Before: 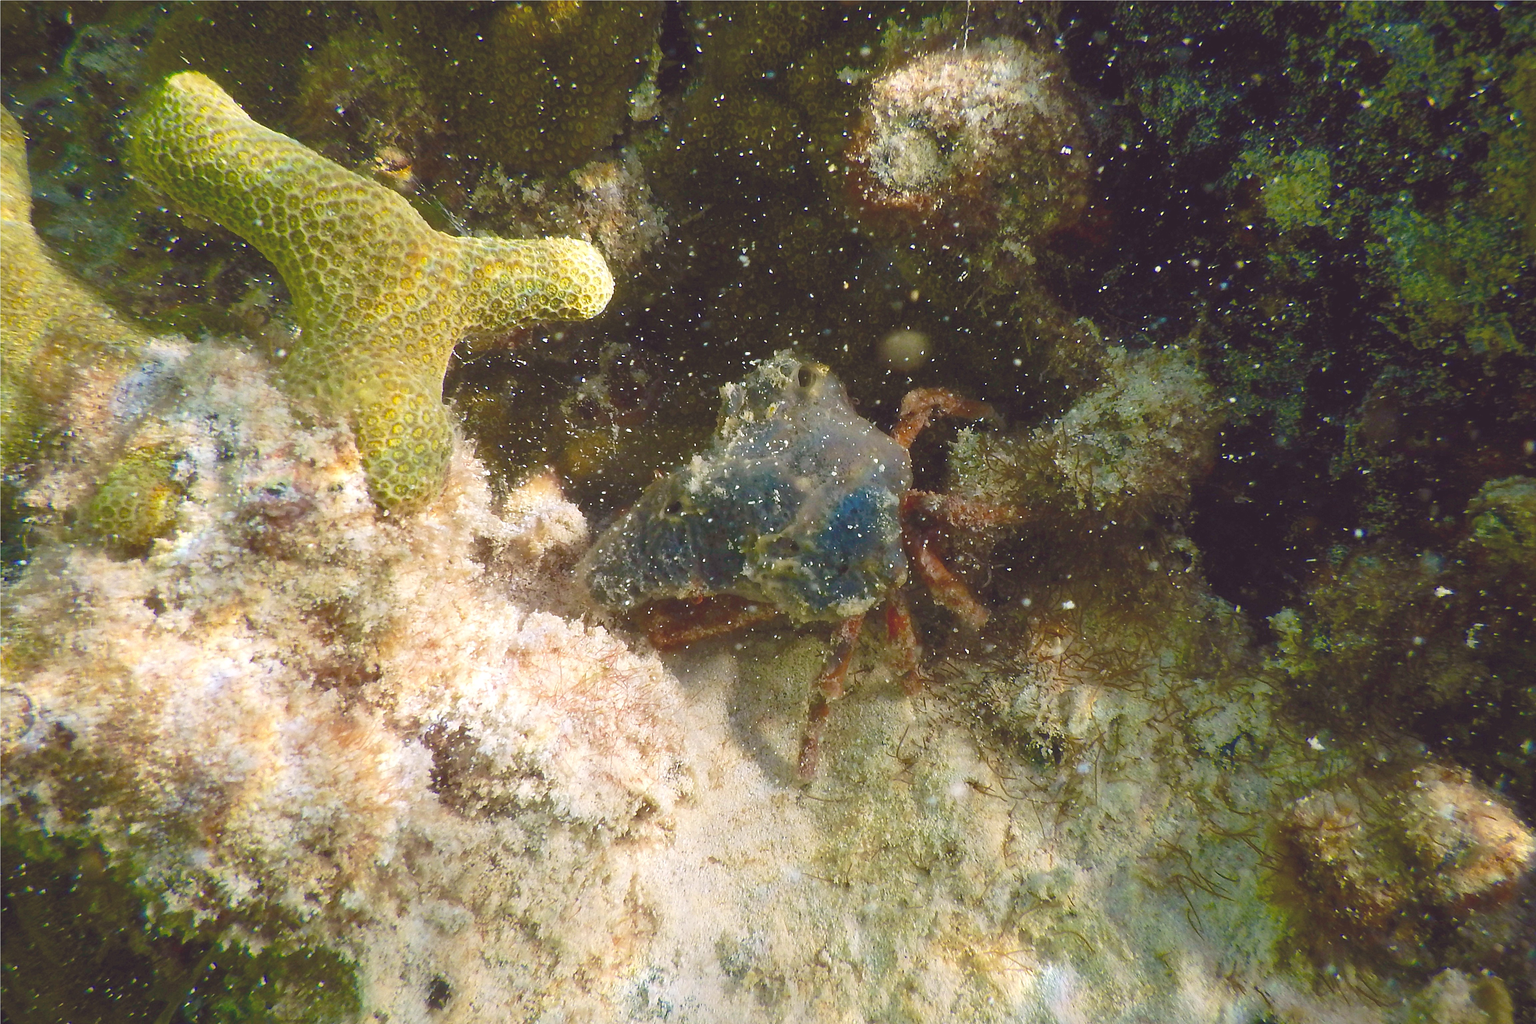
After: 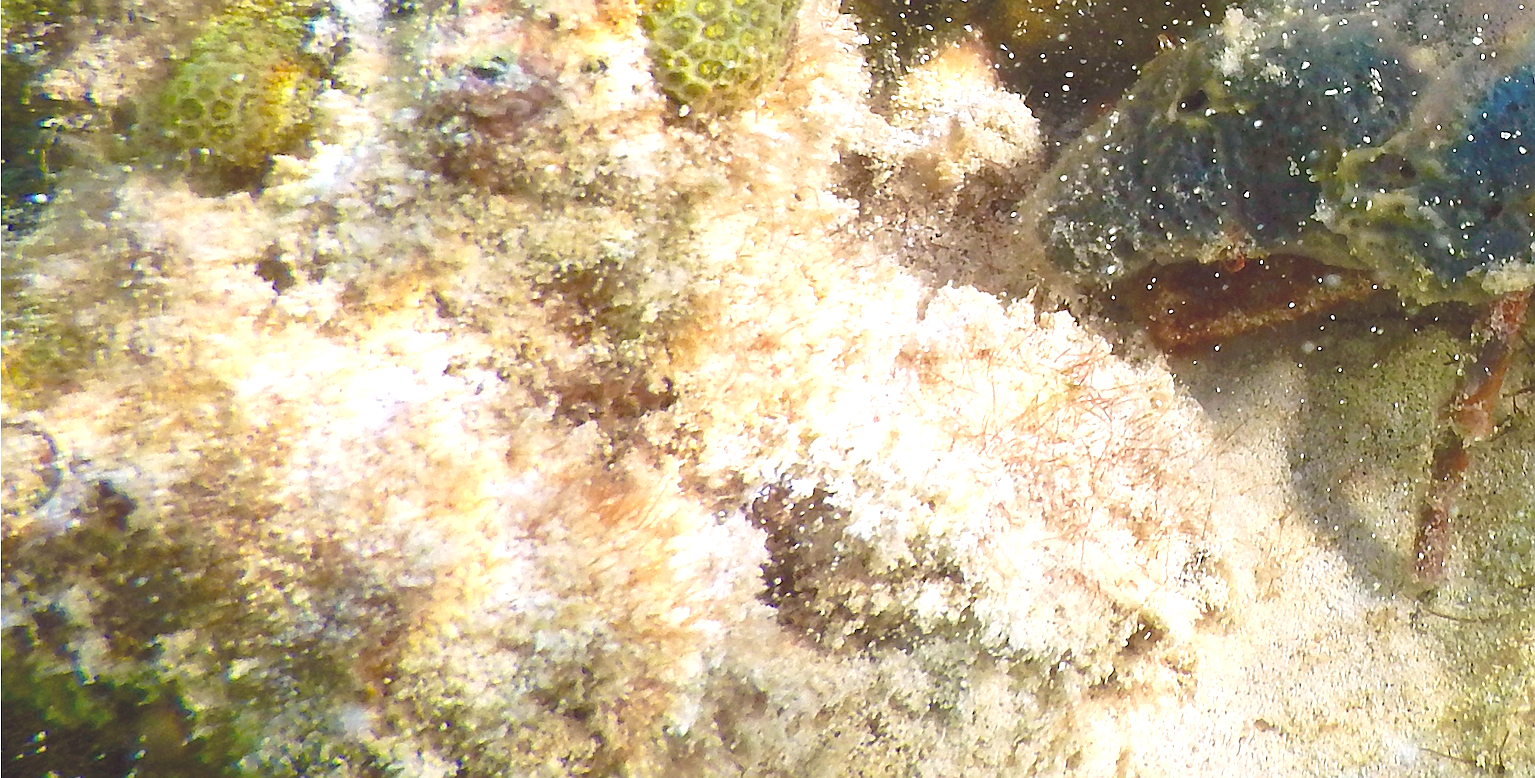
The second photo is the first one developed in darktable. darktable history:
sharpen: on, module defaults
exposure: exposure 0.299 EV, compensate exposure bias true, compensate highlight preservation false
levels: levels [0.031, 0.5, 0.969]
crop: top 44.041%, right 43.528%, bottom 13.055%
